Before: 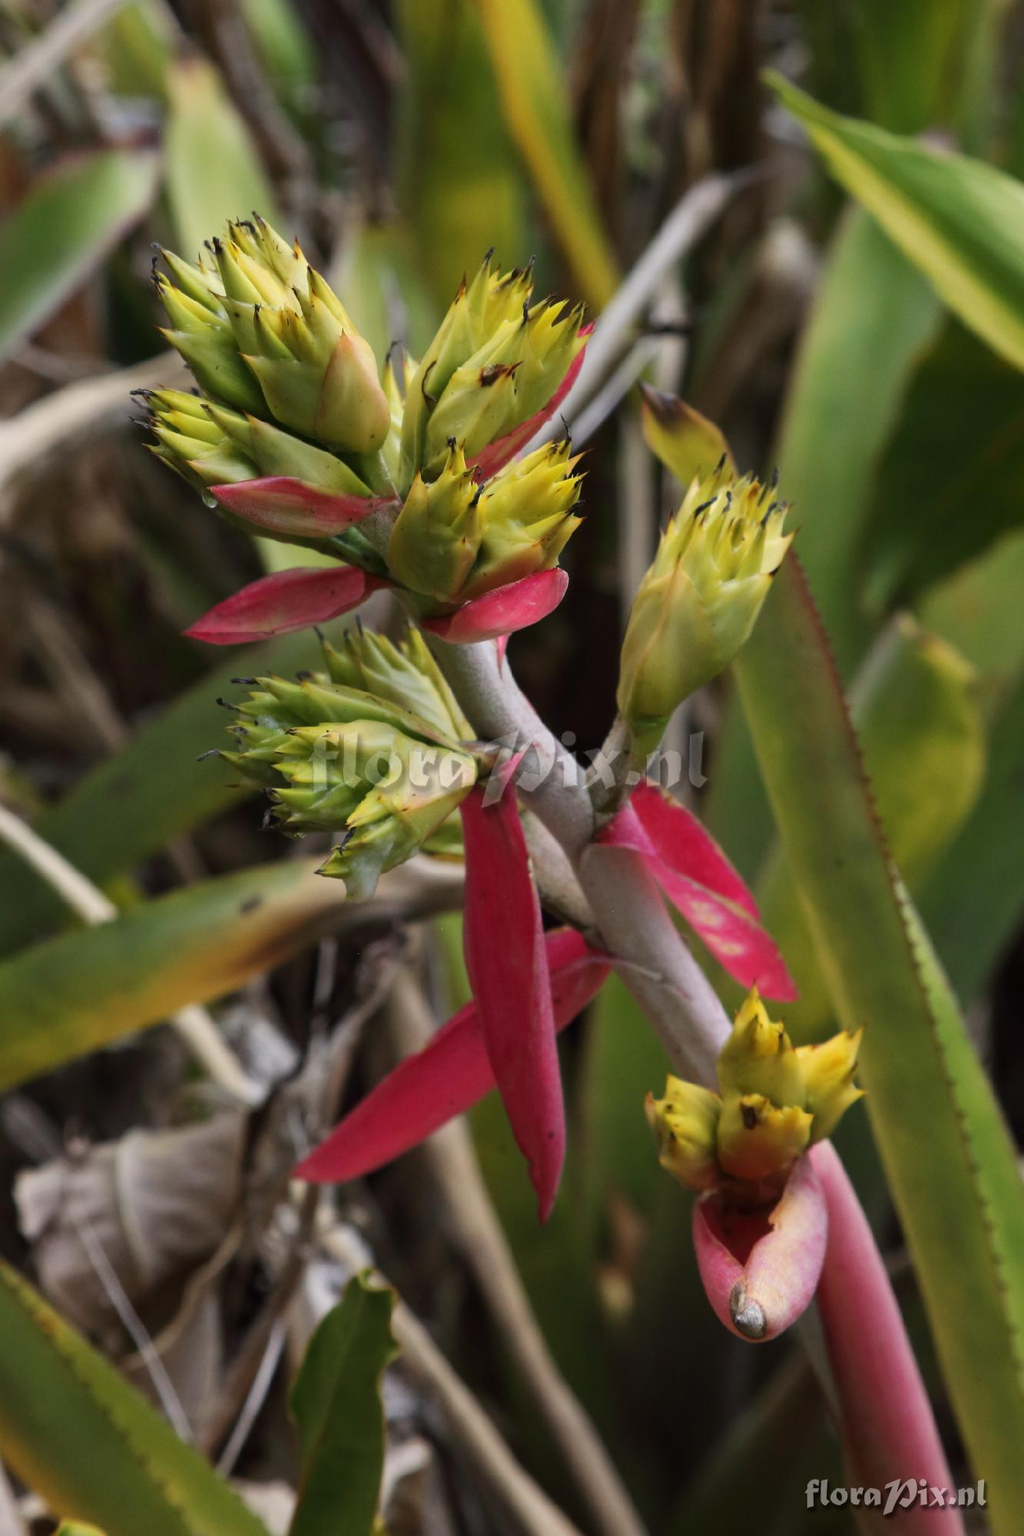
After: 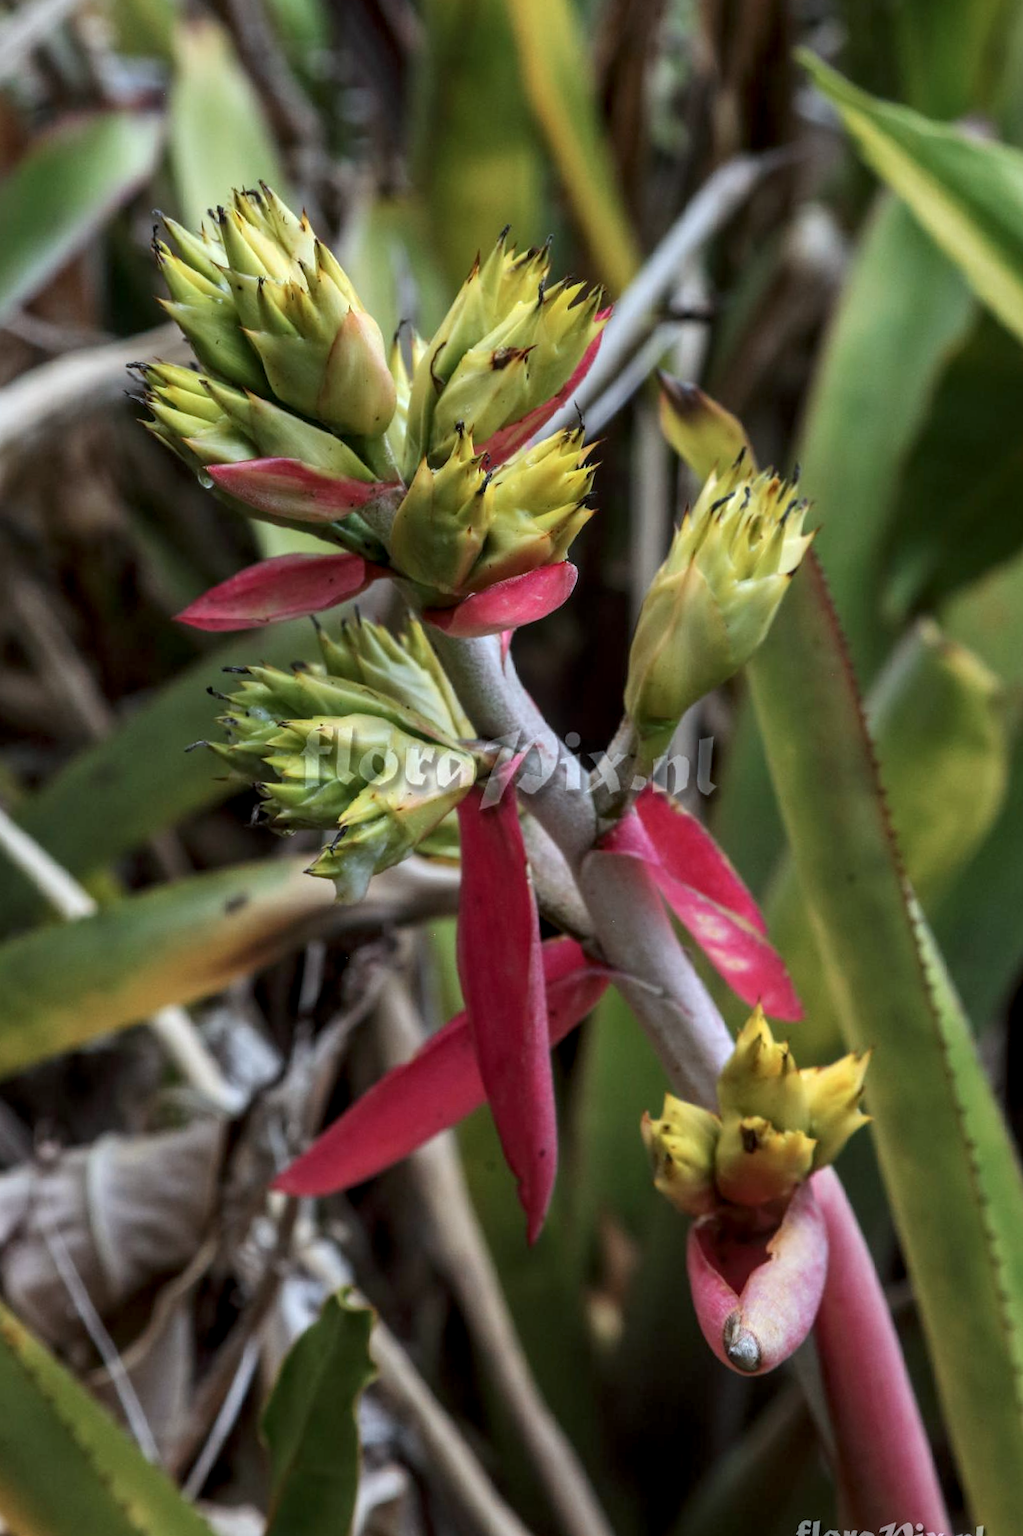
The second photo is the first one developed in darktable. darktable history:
crop and rotate: angle -1.69°
color correction: highlights a* -4.18, highlights b* -10.81
local contrast: highlights 61%, detail 143%, midtone range 0.428
